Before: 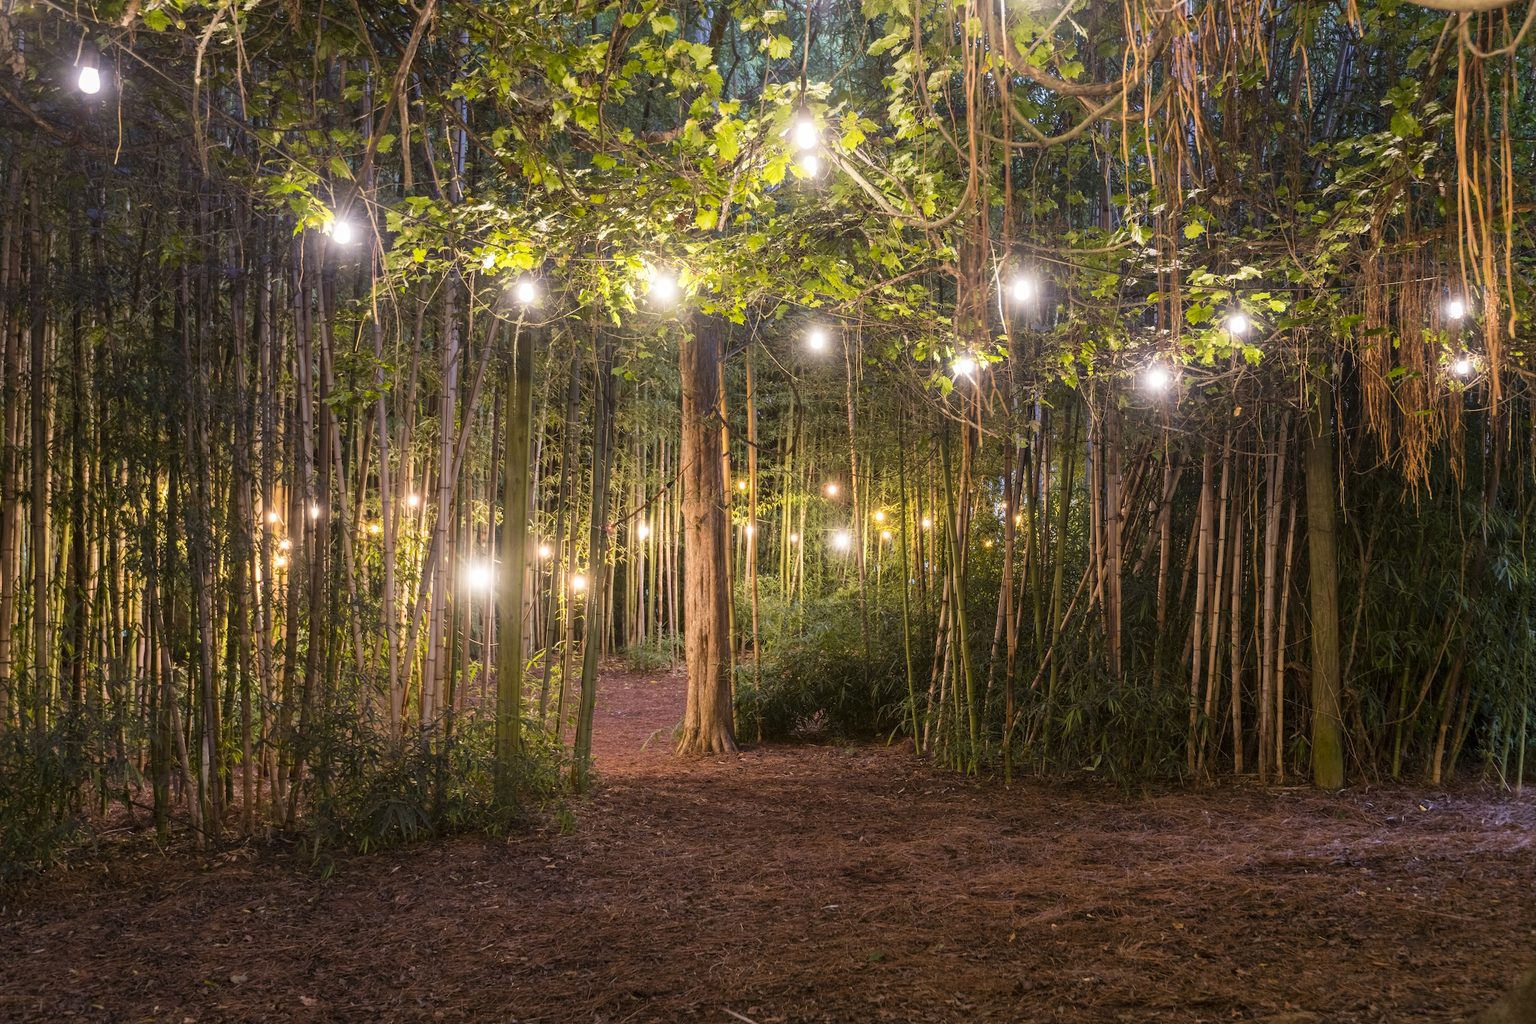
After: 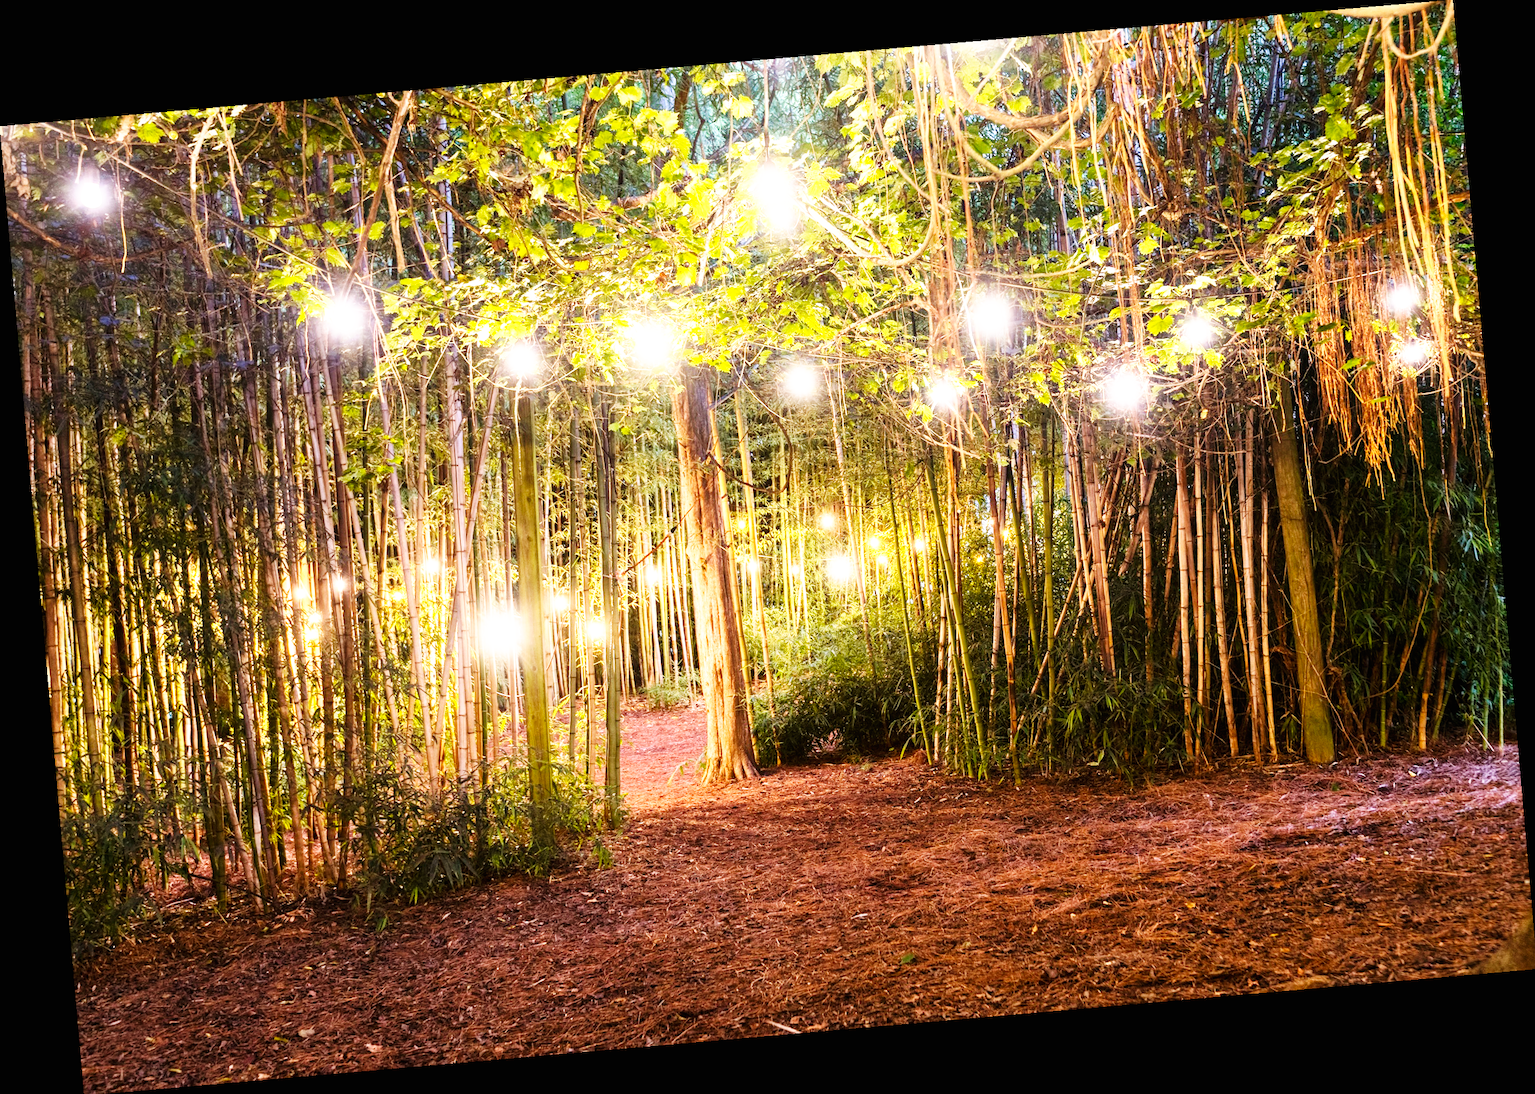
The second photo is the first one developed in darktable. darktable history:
exposure: black level correction 0, exposure 0.5 EV, compensate highlight preservation false
base curve: curves: ch0 [(0, 0) (0.007, 0.004) (0.027, 0.03) (0.046, 0.07) (0.207, 0.54) (0.442, 0.872) (0.673, 0.972) (1, 1)], preserve colors none
rotate and perspective: rotation -4.98°, automatic cropping off
